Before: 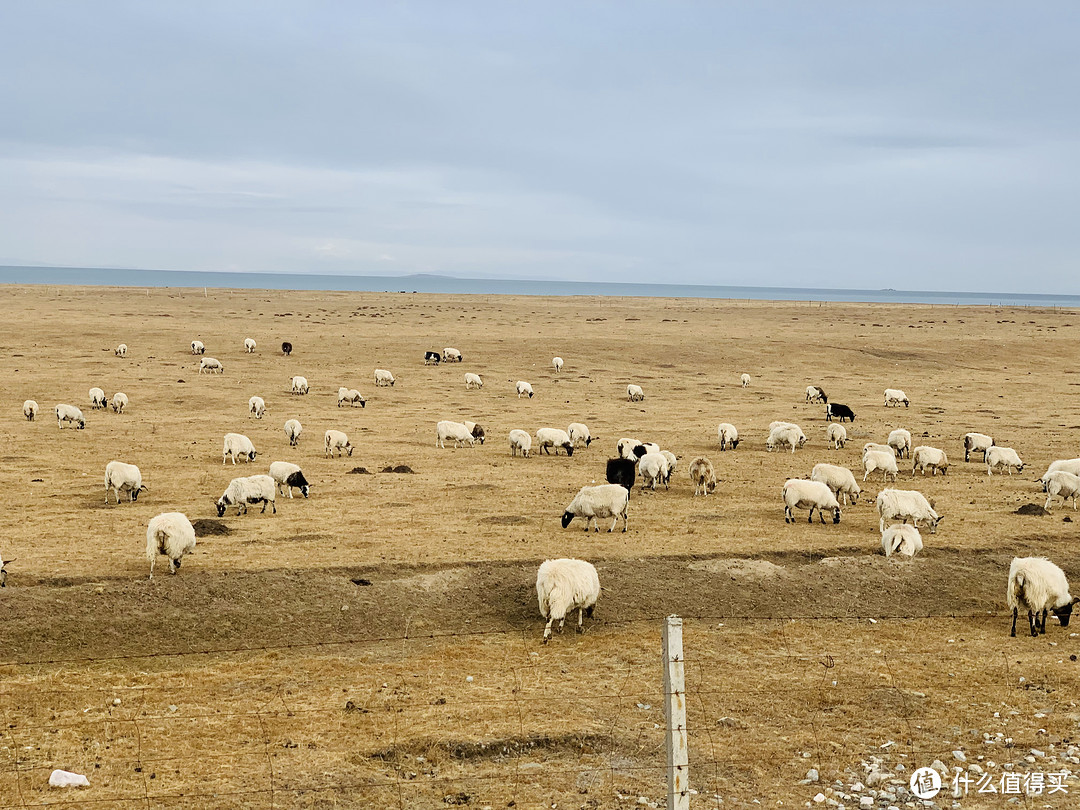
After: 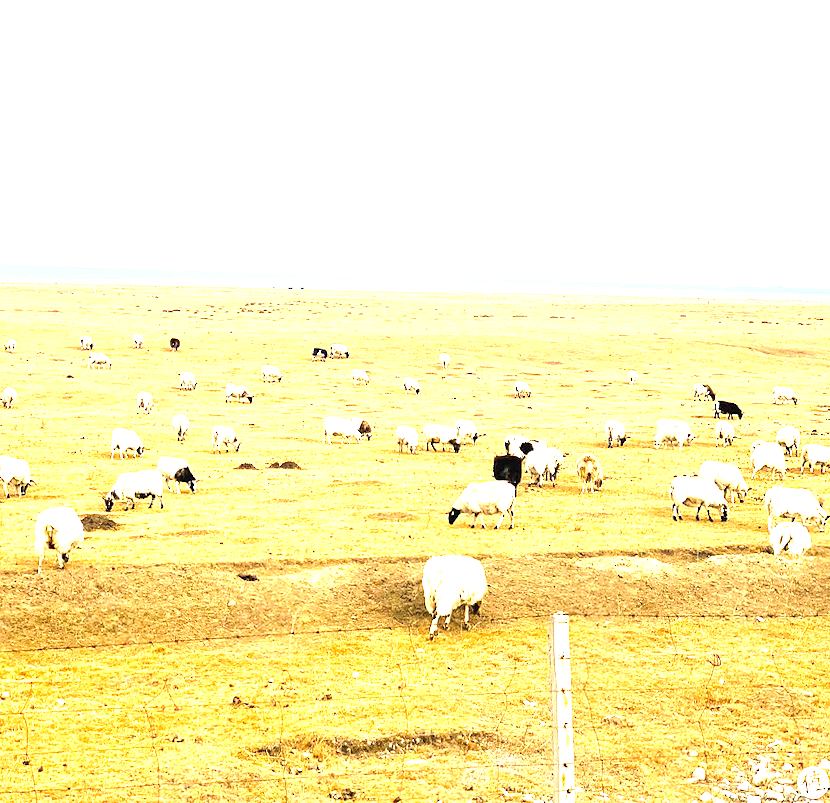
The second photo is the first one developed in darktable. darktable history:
contrast brightness saturation: contrast 0.1, brightness 0.03, saturation 0.09
rotate and perspective: rotation 0.192°, lens shift (horizontal) -0.015, crop left 0.005, crop right 0.996, crop top 0.006, crop bottom 0.99
crop: left 9.88%, right 12.664%
exposure: exposure 2 EV, compensate exposure bias true, compensate highlight preservation false
